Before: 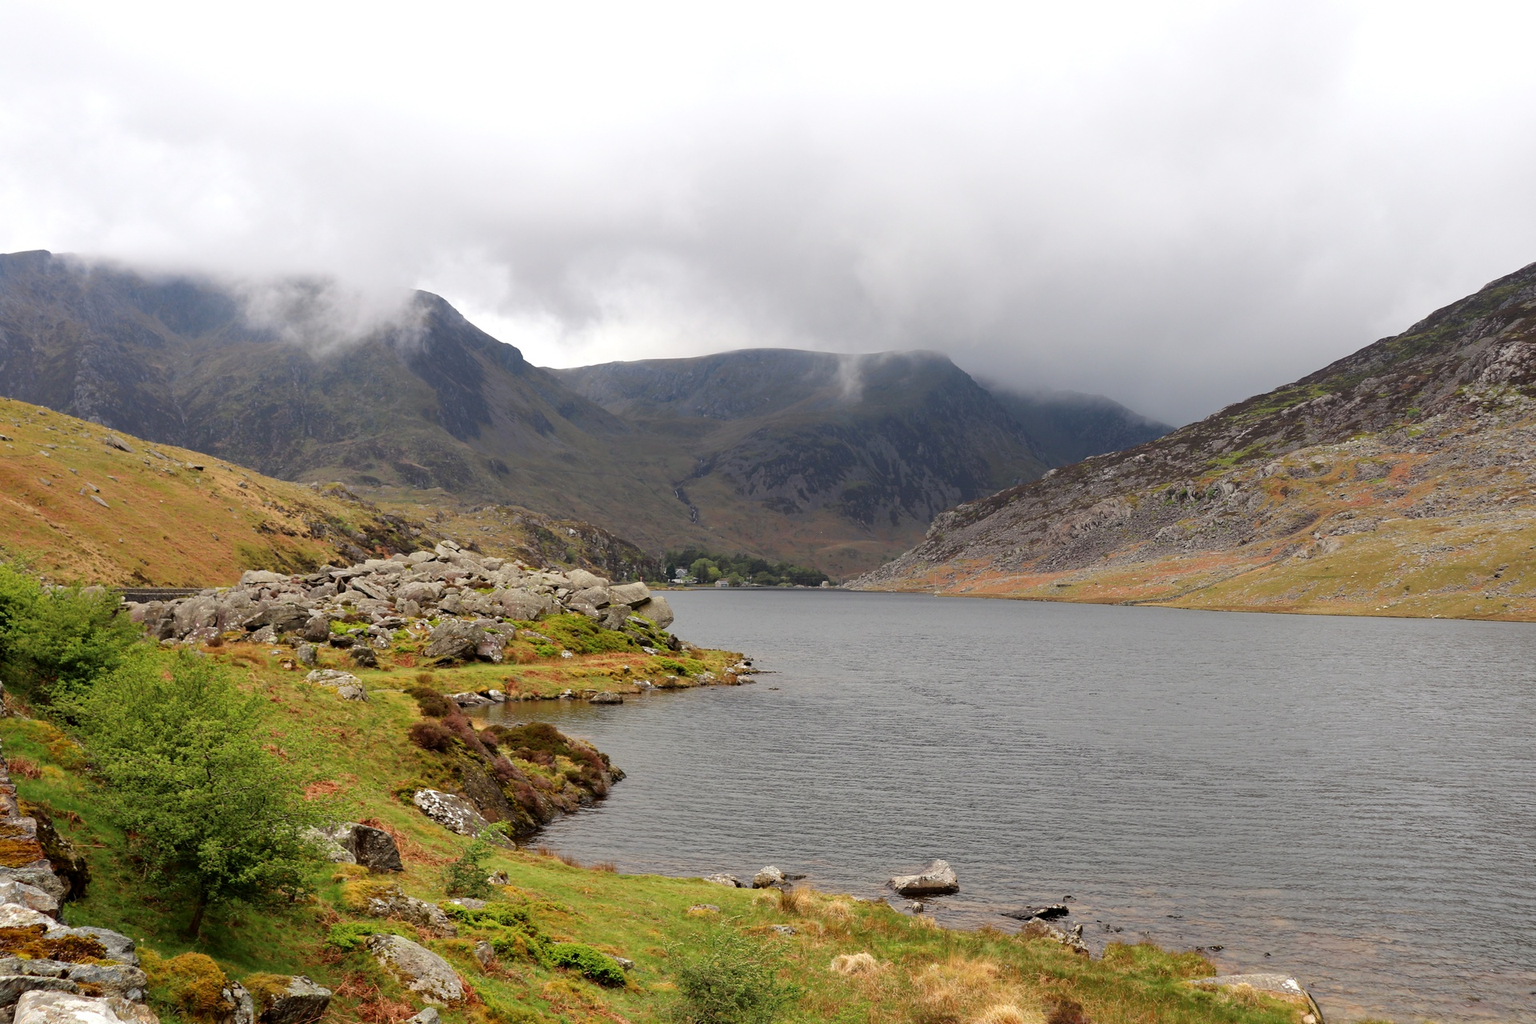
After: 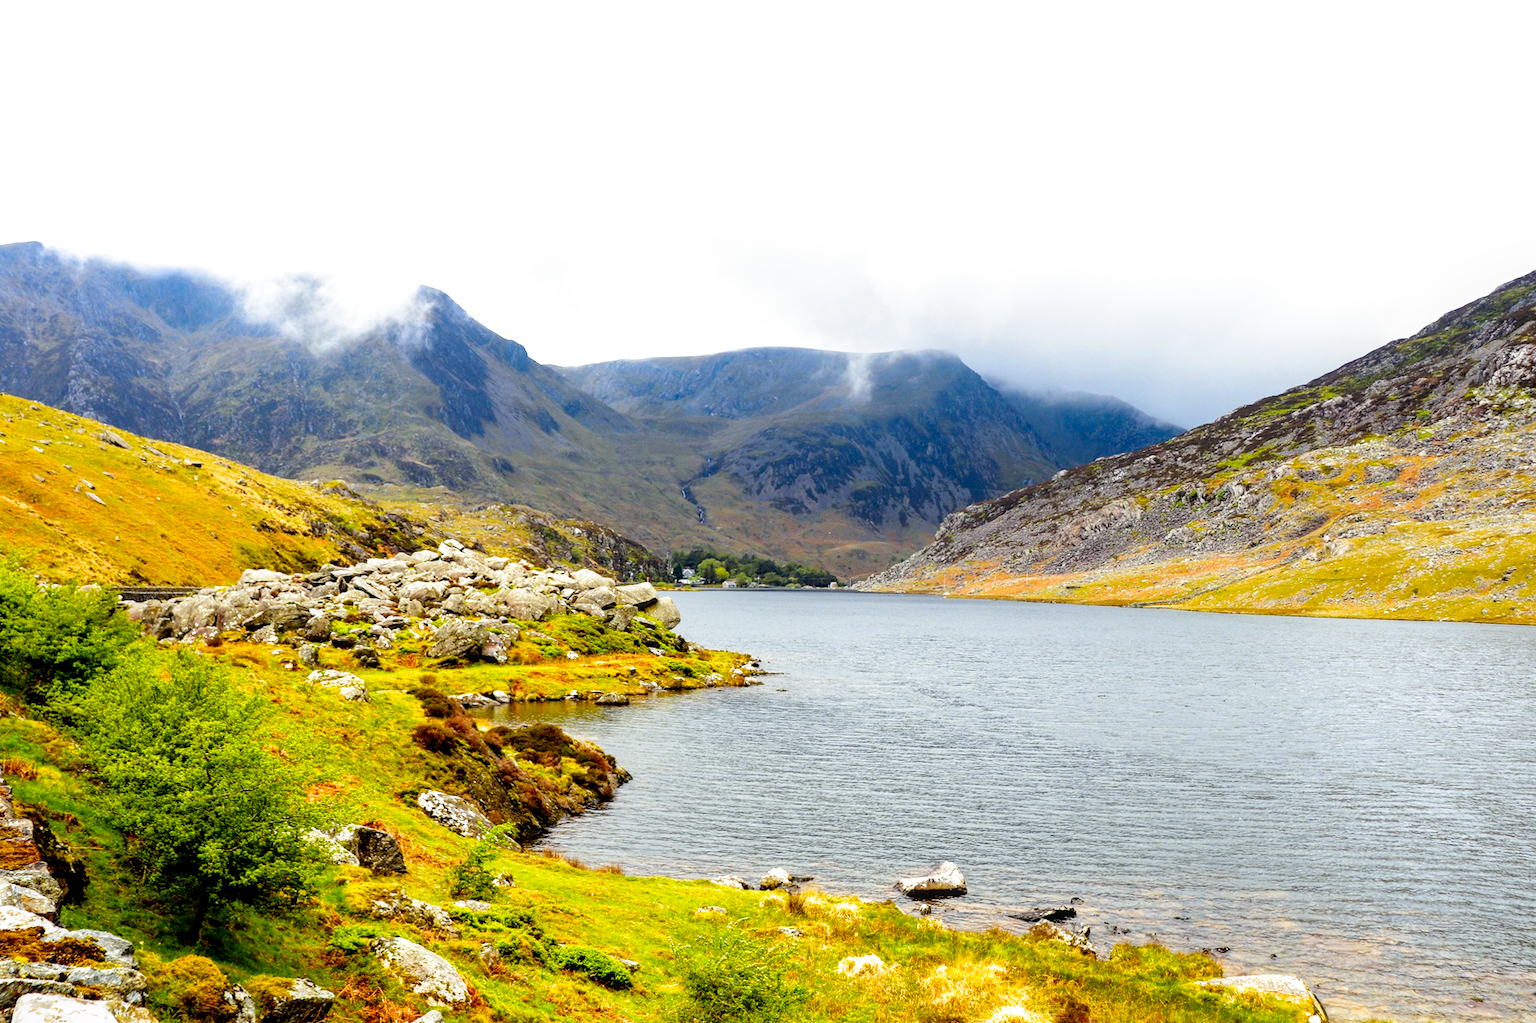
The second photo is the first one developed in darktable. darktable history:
exposure: exposure -0.21 EV, compensate highlight preservation false
rotate and perspective: rotation 0.174°, lens shift (vertical) 0.013, lens shift (horizontal) 0.019, shear 0.001, automatic cropping original format, crop left 0.007, crop right 0.991, crop top 0.016, crop bottom 0.997
color balance rgb: perceptual saturation grading › global saturation 30%, global vibrance 20%
color calibration: output R [1.003, 0.027, -0.041, 0], output G [-0.018, 1.043, -0.038, 0], output B [0.071, -0.086, 1.017, 0], illuminant as shot in camera, x 0.359, y 0.362, temperature 4570.54 K
filmic rgb: middle gray luminance 8.8%, black relative exposure -6.3 EV, white relative exposure 2.7 EV, threshold 6 EV, target black luminance 0%, hardness 4.74, latitude 73.47%, contrast 1.332, shadows ↔ highlights balance 10.13%, add noise in highlights 0, preserve chrominance no, color science v3 (2019), use custom middle-gray values true, iterations of high-quality reconstruction 0, contrast in highlights soft, enable highlight reconstruction true
local contrast: on, module defaults
color contrast: green-magenta contrast 0.8, blue-yellow contrast 1.1, unbound 0
